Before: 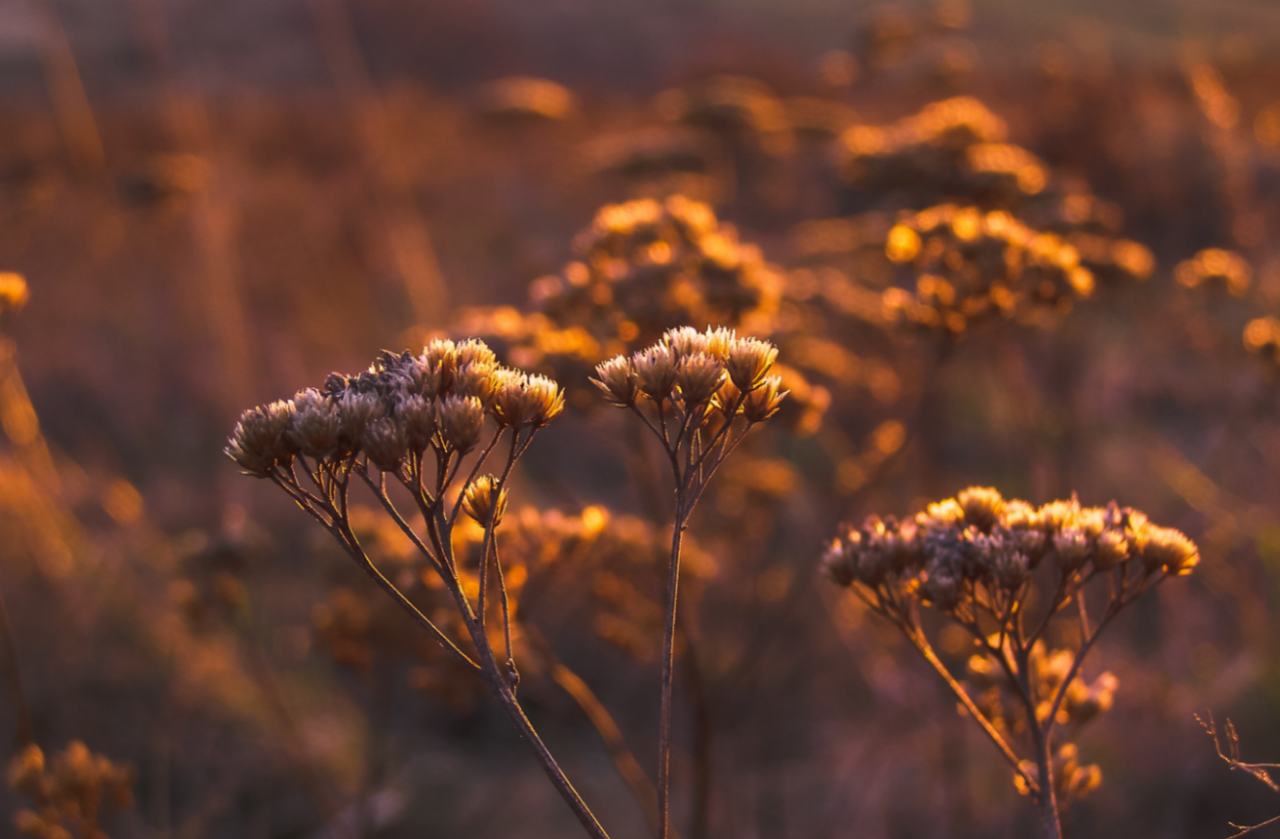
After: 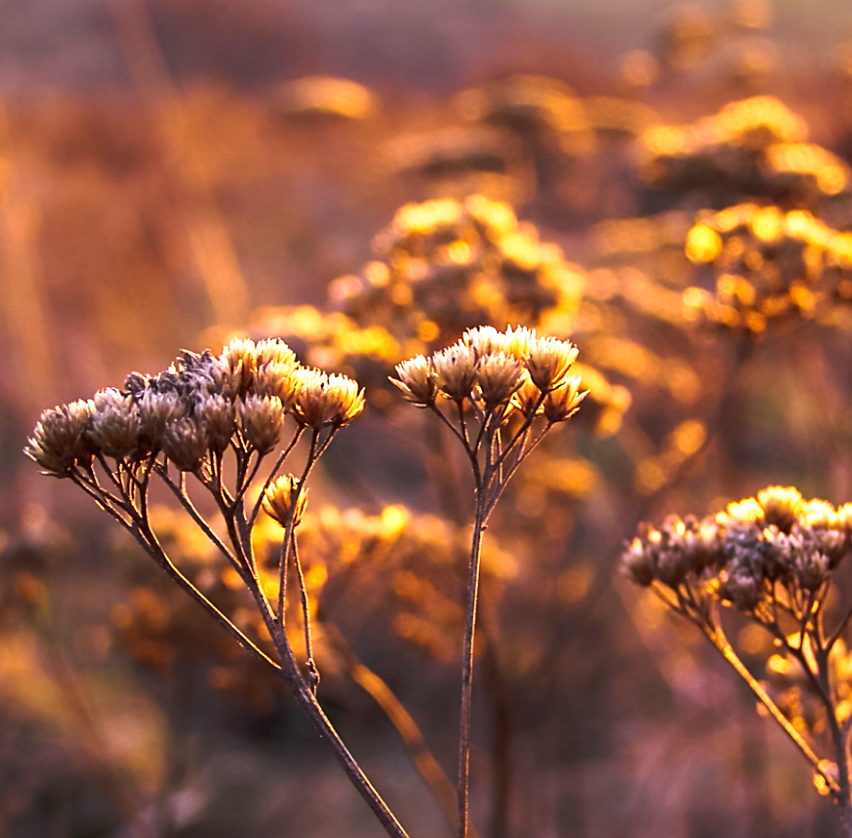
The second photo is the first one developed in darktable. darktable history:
crop and rotate: left 15.631%, right 17.776%
tone equalizer: -8 EV -0.723 EV, -7 EV -0.716 EV, -6 EV -0.565 EV, -5 EV -0.384 EV, -3 EV 0.373 EV, -2 EV 0.6 EV, -1 EV 0.693 EV, +0 EV 0.771 EV
sharpen: on, module defaults
base curve: curves: ch0 [(0, 0) (0.005, 0.002) (0.15, 0.3) (0.4, 0.7) (0.75, 0.95) (1, 1)], preserve colors none
